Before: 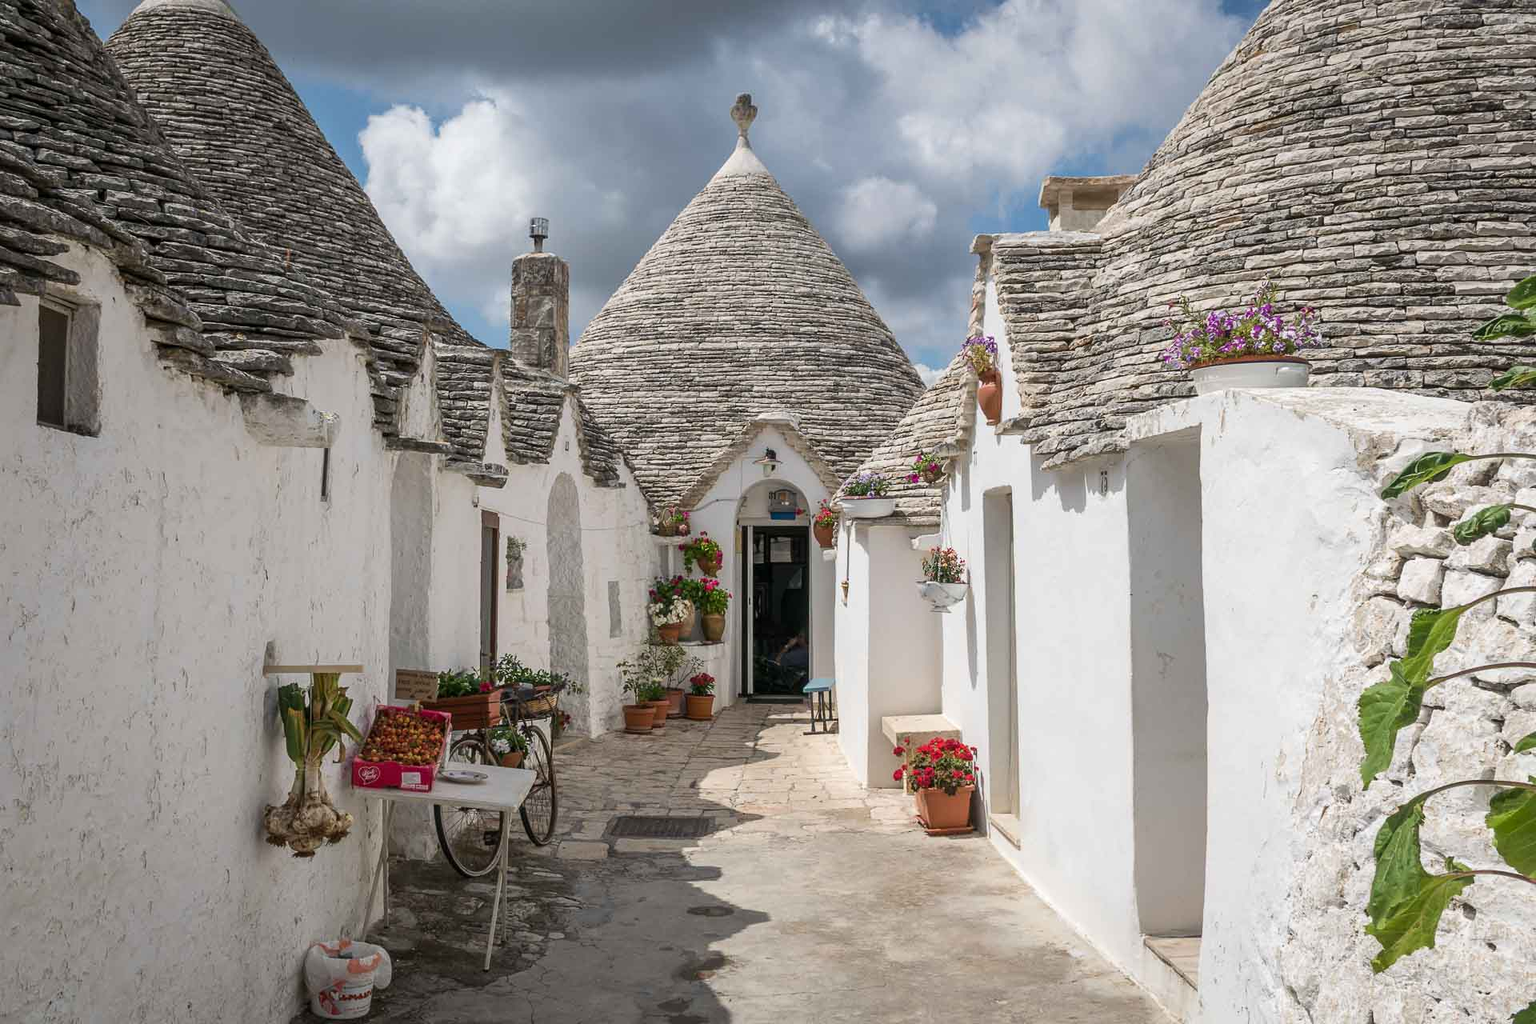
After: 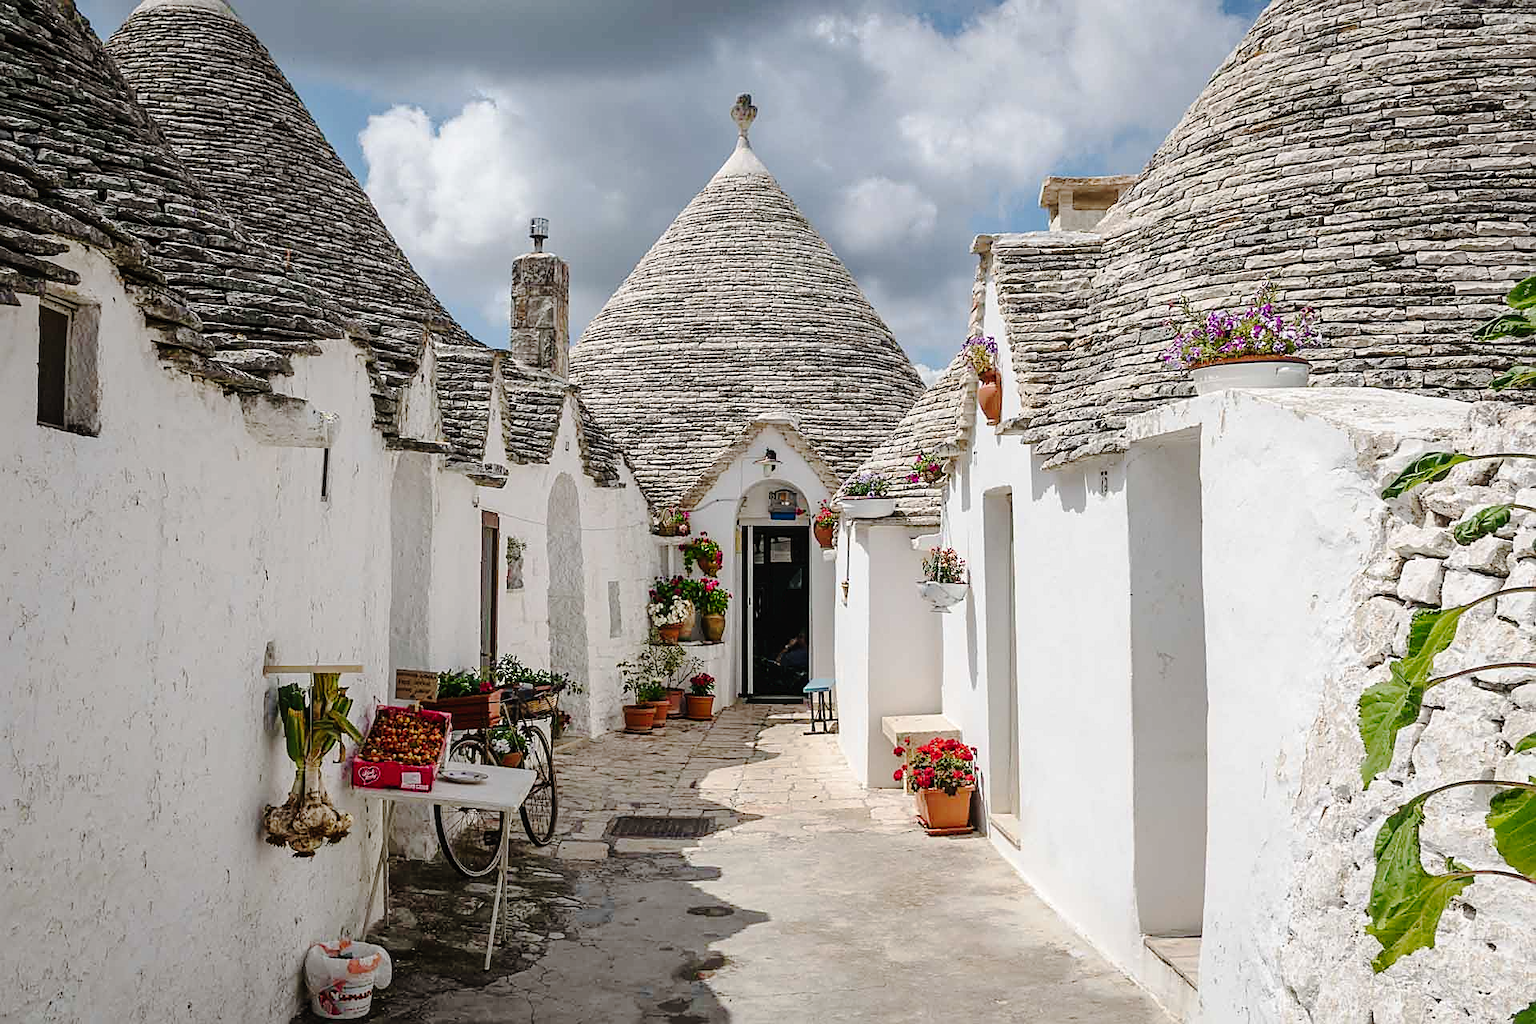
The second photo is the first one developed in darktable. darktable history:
sharpen: on, module defaults
tone curve: curves: ch0 [(0, 0) (0.003, 0.026) (0.011, 0.025) (0.025, 0.022) (0.044, 0.022) (0.069, 0.028) (0.1, 0.041) (0.136, 0.062) (0.177, 0.103) (0.224, 0.167) (0.277, 0.242) (0.335, 0.343) (0.399, 0.452) (0.468, 0.539) (0.543, 0.614) (0.623, 0.683) (0.709, 0.749) (0.801, 0.827) (0.898, 0.918) (1, 1)], preserve colors none
